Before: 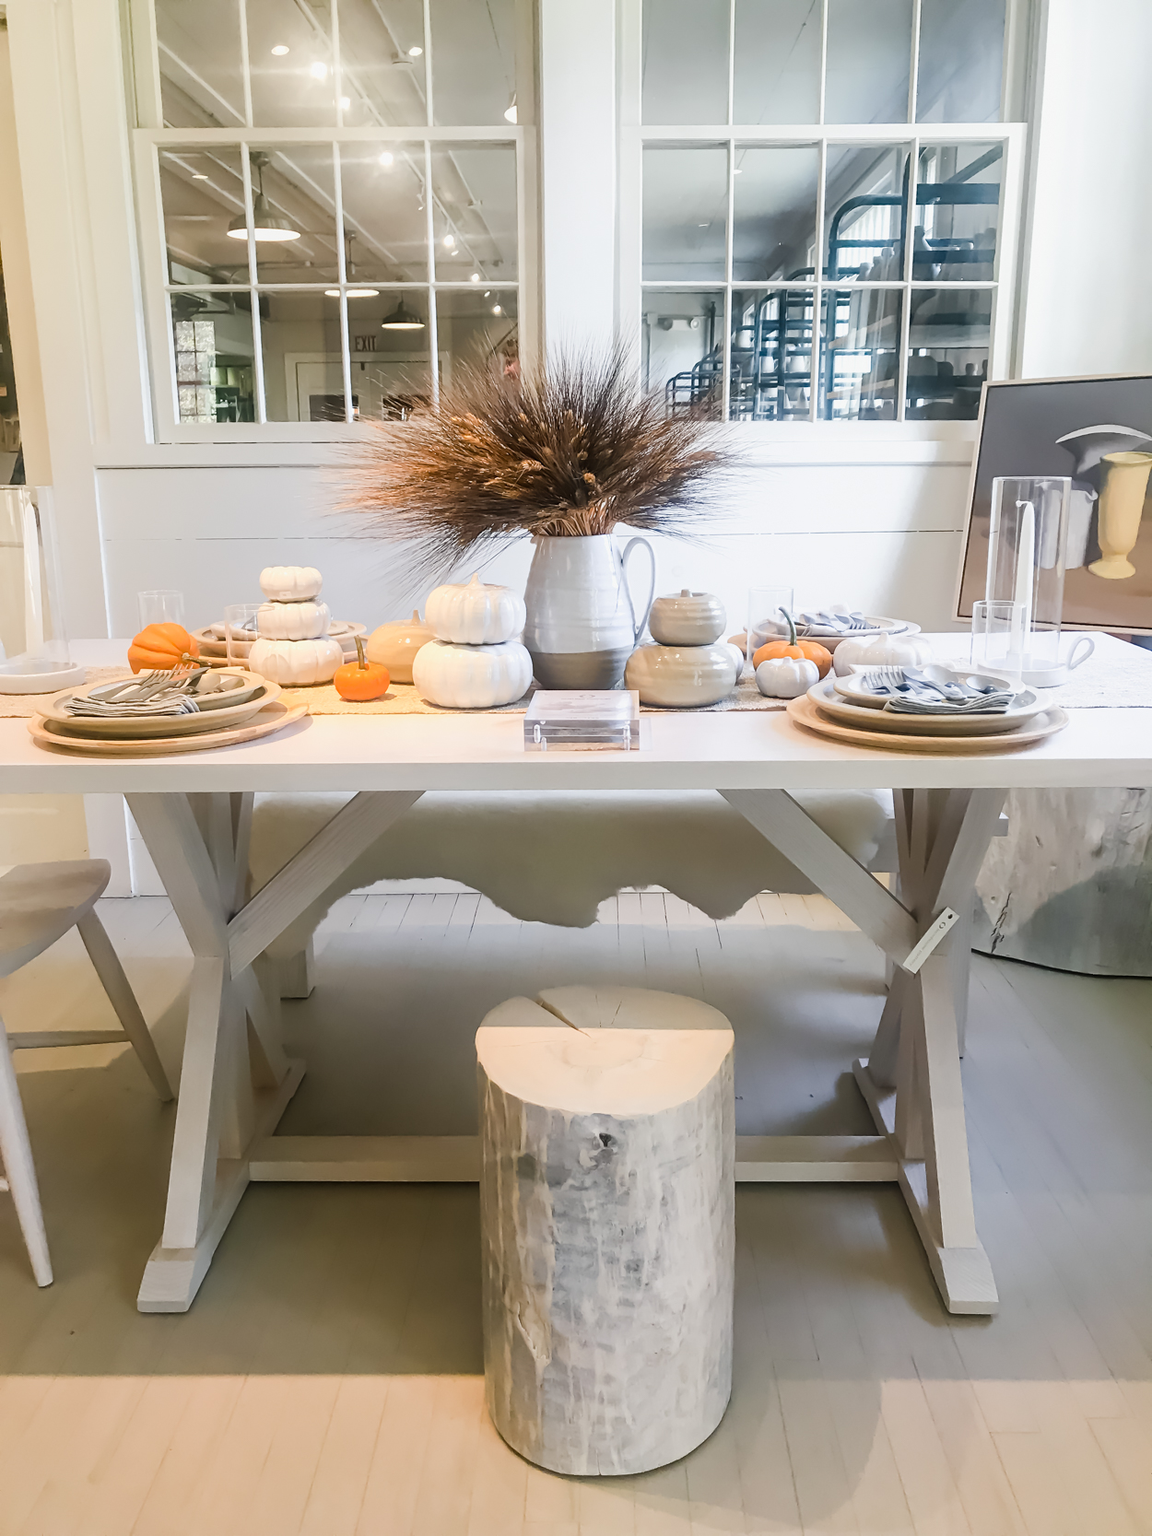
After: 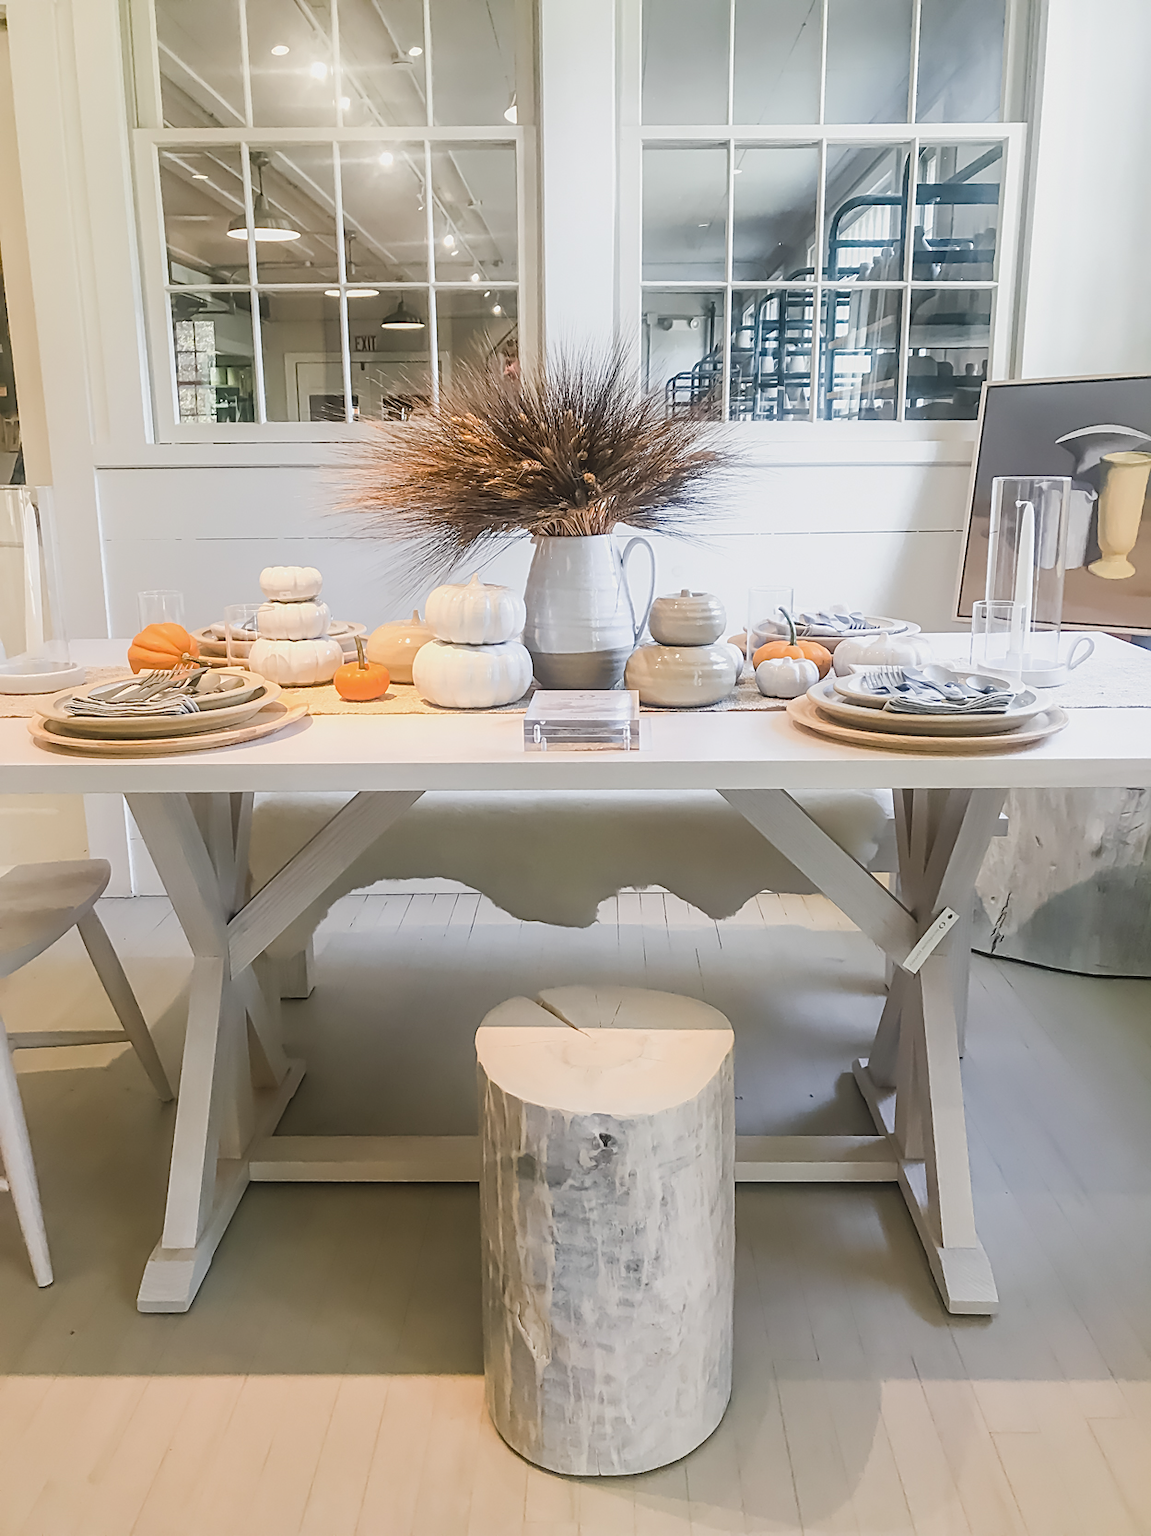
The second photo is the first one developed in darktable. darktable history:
local contrast: on, module defaults
contrast brightness saturation: contrast -0.15, brightness 0.05, saturation -0.12
sharpen: on, module defaults
